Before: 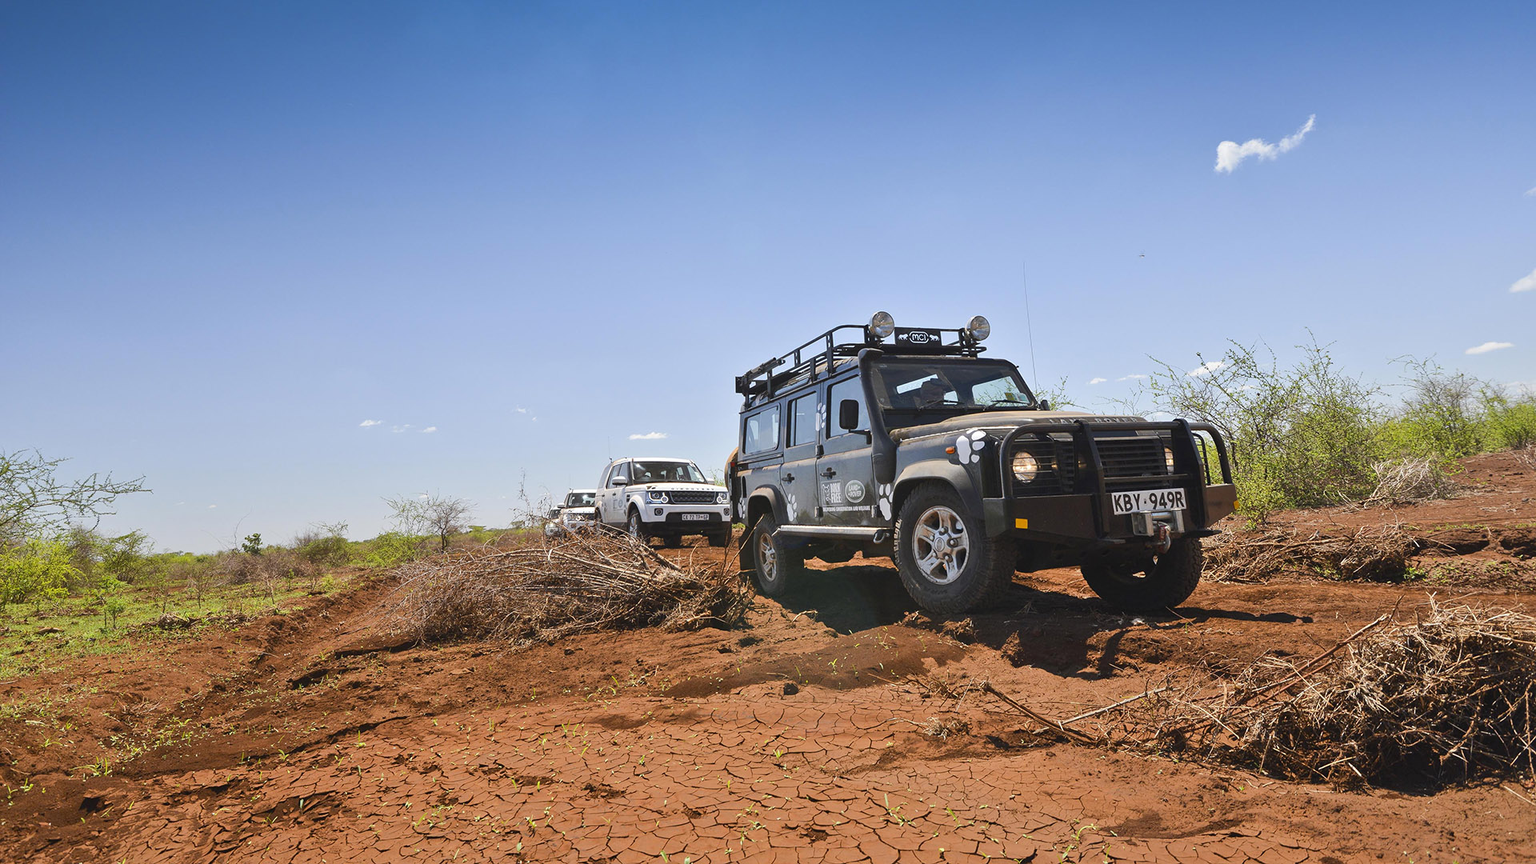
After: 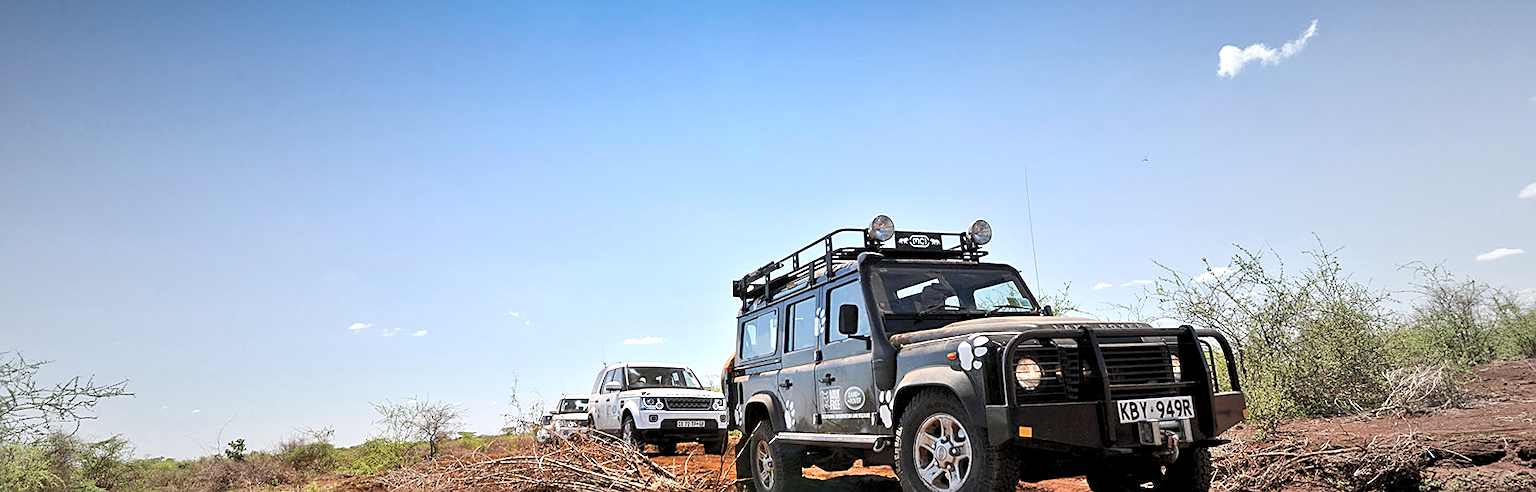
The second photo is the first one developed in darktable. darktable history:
sharpen: on, module defaults
exposure: exposure 0.236 EV, compensate highlight preservation false
rgb levels: levels [[0.01, 0.419, 0.839], [0, 0.5, 1], [0, 0.5, 1]]
local contrast: highlights 100%, shadows 100%, detail 120%, midtone range 0.2
crop and rotate: top 10.605%, bottom 33.274%
rotate and perspective: rotation 0.226°, lens shift (vertical) -0.042, crop left 0.023, crop right 0.982, crop top 0.006, crop bottom 0.994
vignetting: fall-off start 18.21%, fall-off radius 137.95%, brightness -0.207, center (-0.078, 0.066), width/height ratio 0.62, shape 0.59
